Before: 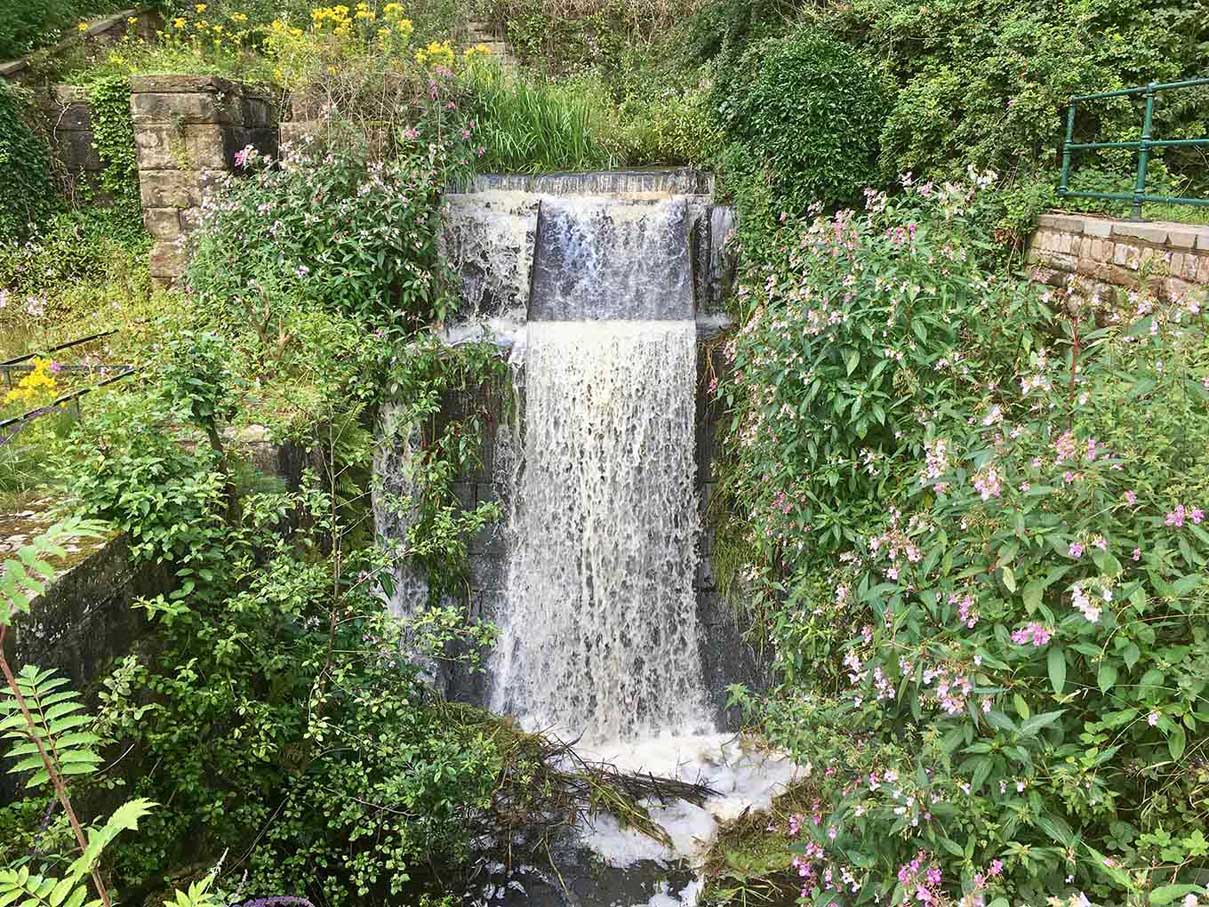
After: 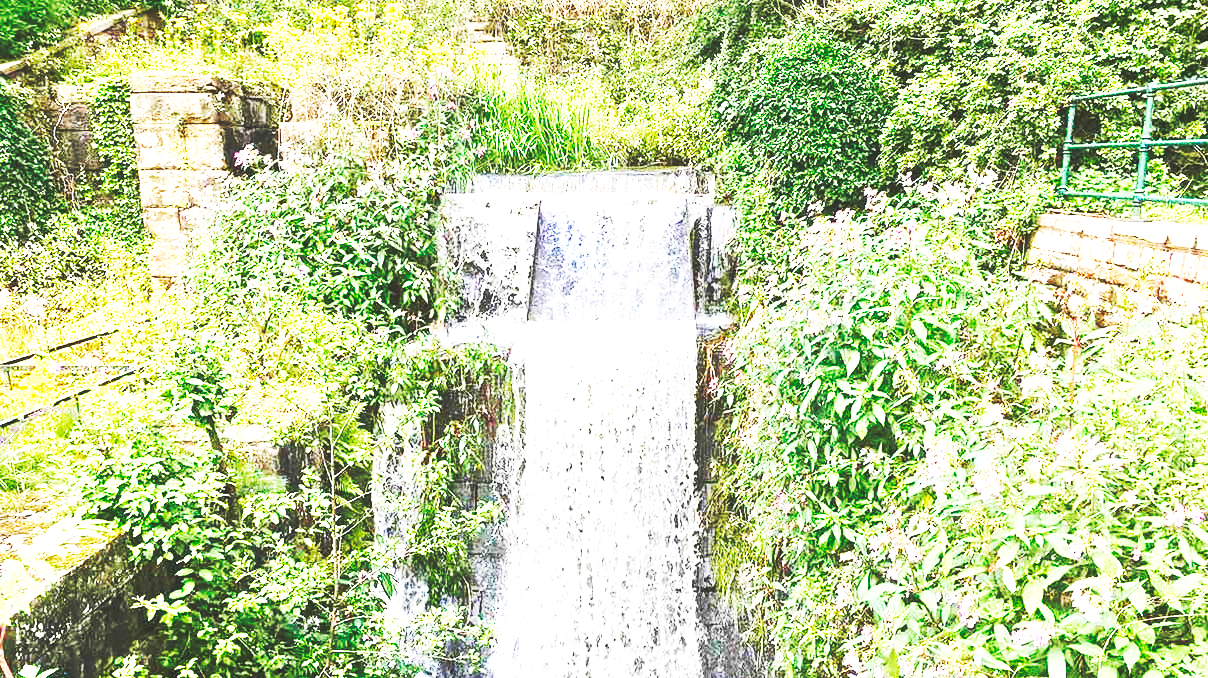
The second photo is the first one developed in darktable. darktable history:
crop: bottom 24.967%
exposure: black level correction 0, exposure 0.9 EV, compensate highlight preservation false
base curve: curves: ch0 [(0, 0.015) (0.085, 0.116) (0.134, 0.298) (0.19, 0.545) (0.296, 0.764) (0.599, 0.982) (1, 1)], preserve colors none
